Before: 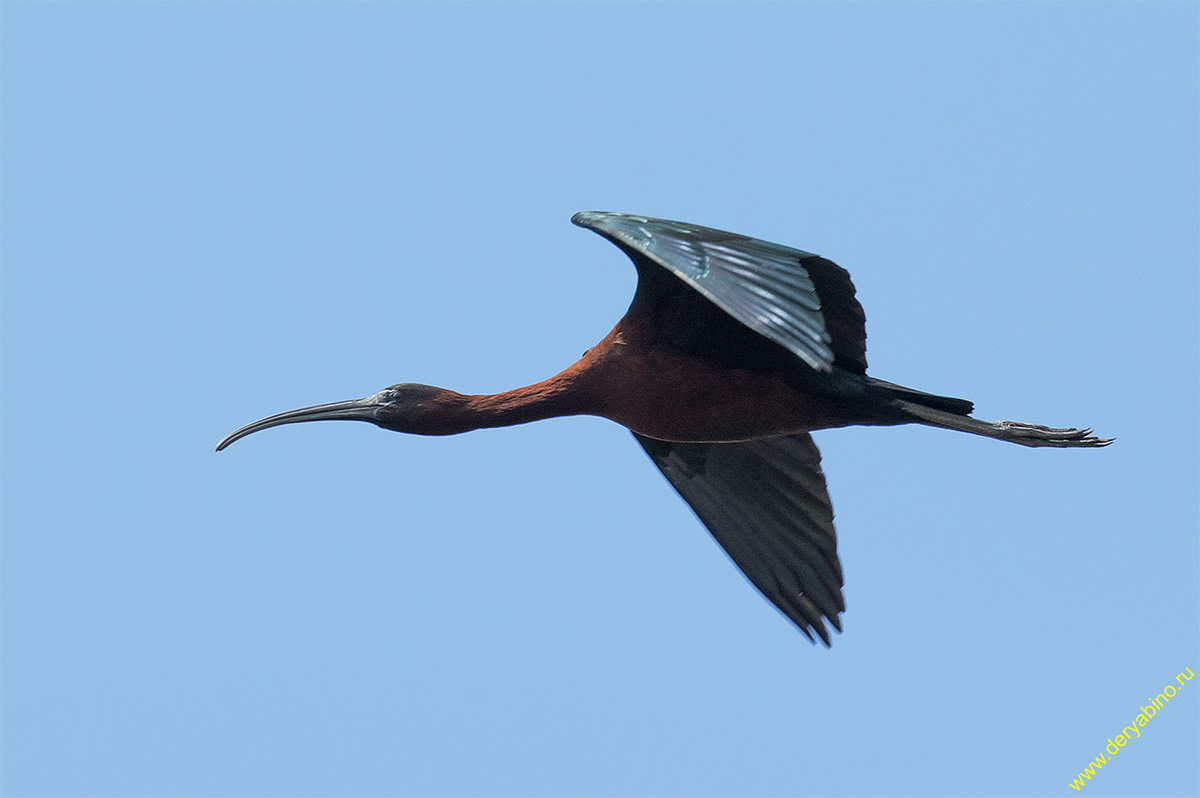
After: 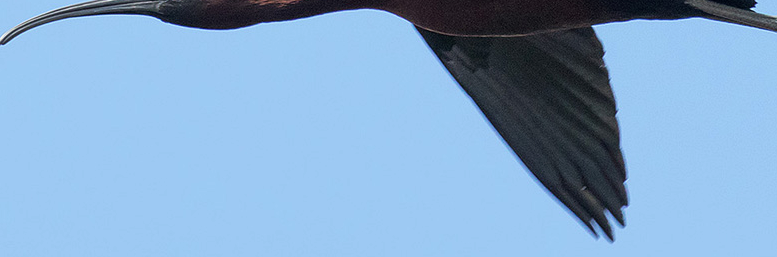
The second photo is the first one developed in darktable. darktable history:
crop: left 18.103%, top 50.937%, right 17.103%, bottom 16.807%
levels: mode automatic, levels [0, 0.492, 0.984]
